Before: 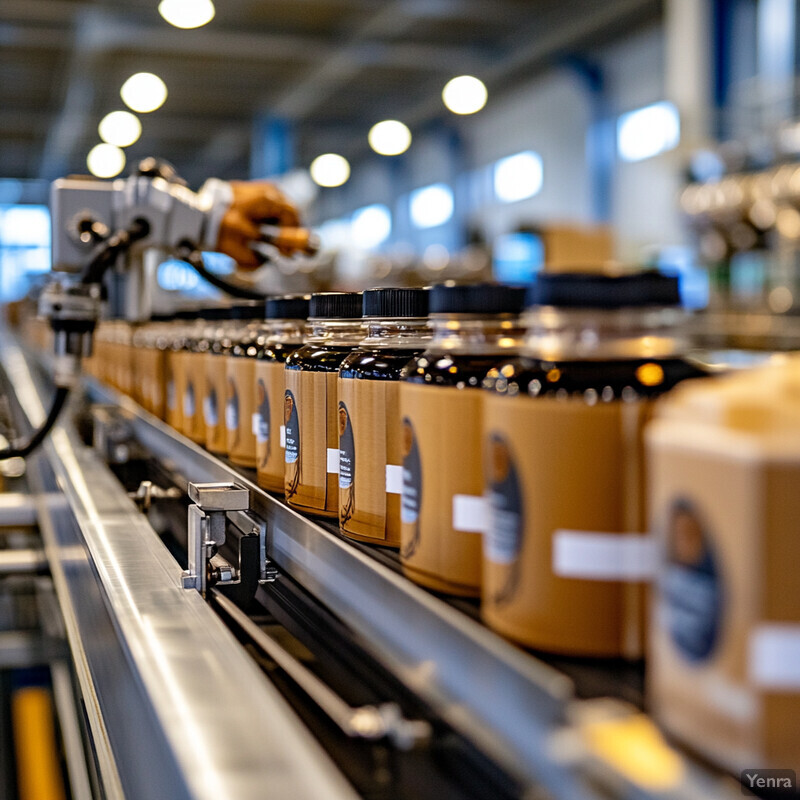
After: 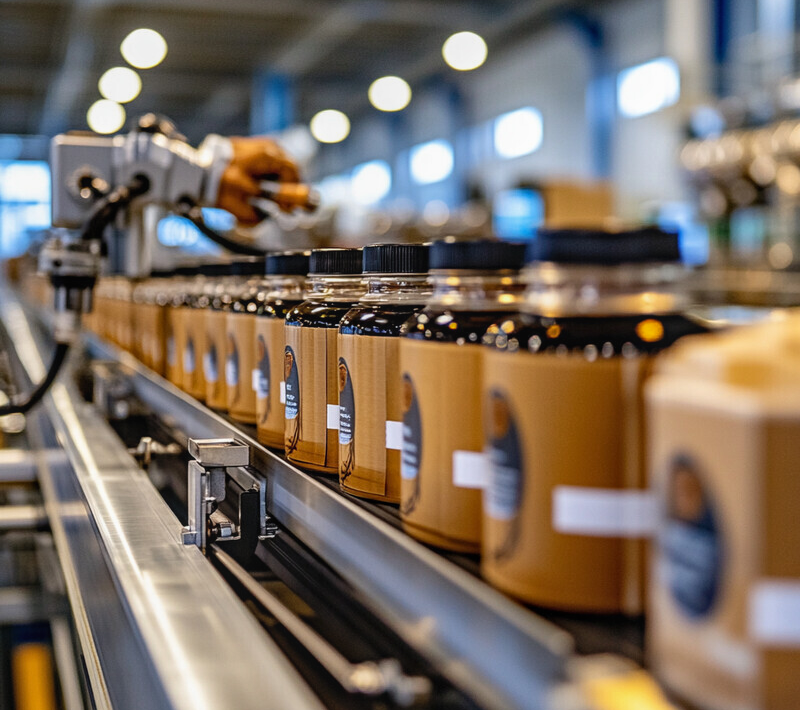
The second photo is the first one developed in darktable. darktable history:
local contrast: detail 110%
crop and rotate: top 5.526%, bottom 5.709%
